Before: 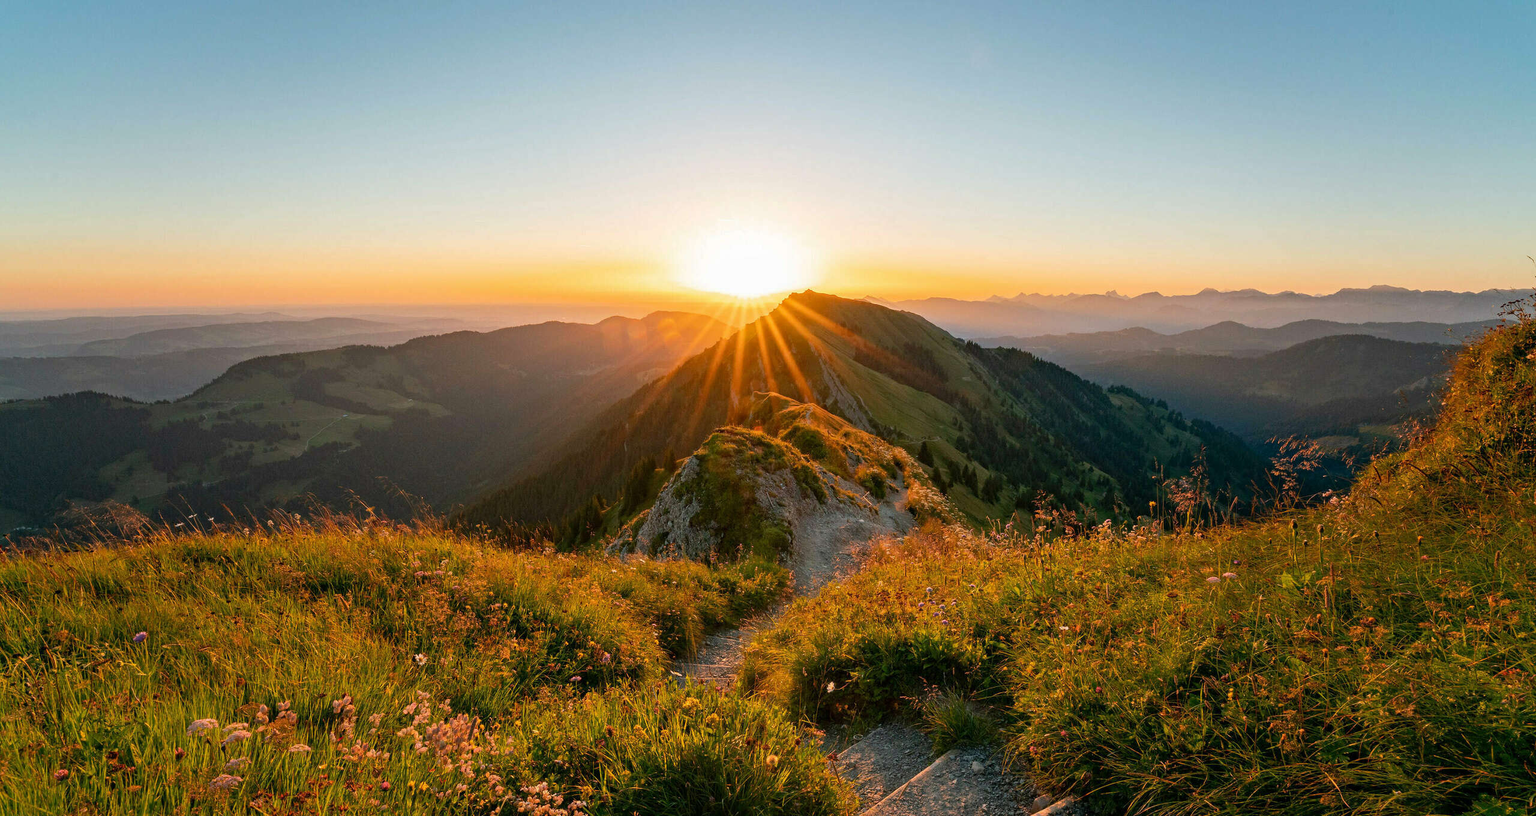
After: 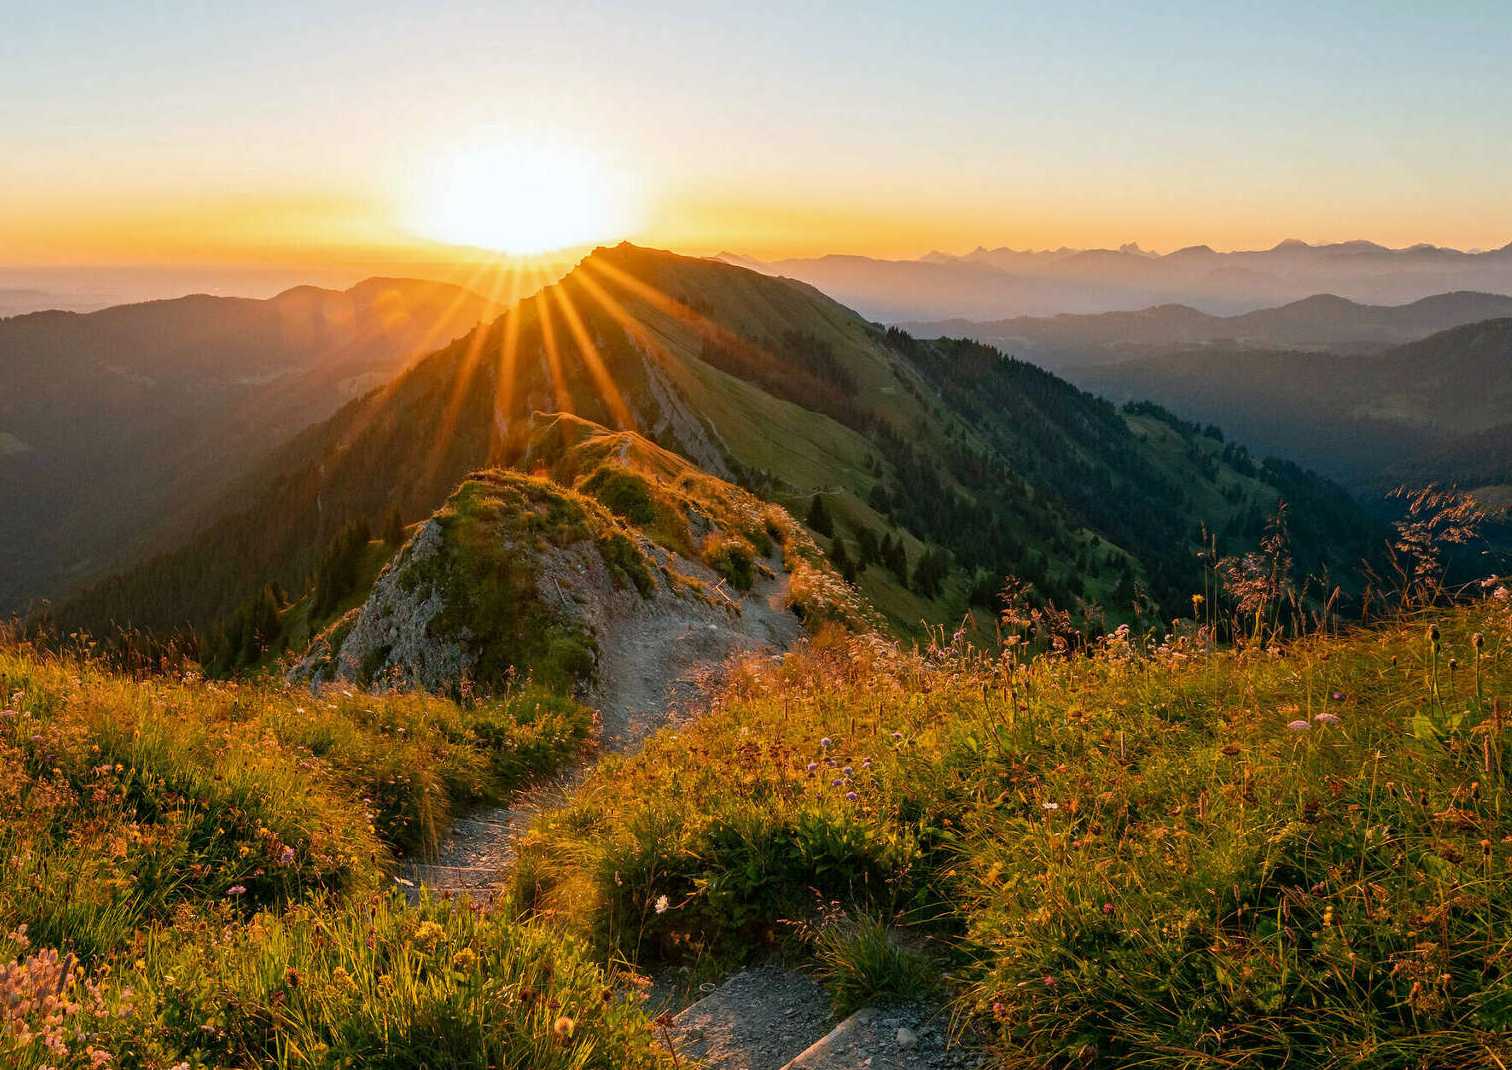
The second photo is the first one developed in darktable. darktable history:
white balance: red 0.982, blue 1.018
crop and rotate: left 28.256%, top 17.734%, right 12.656%, bottom 3.573%
